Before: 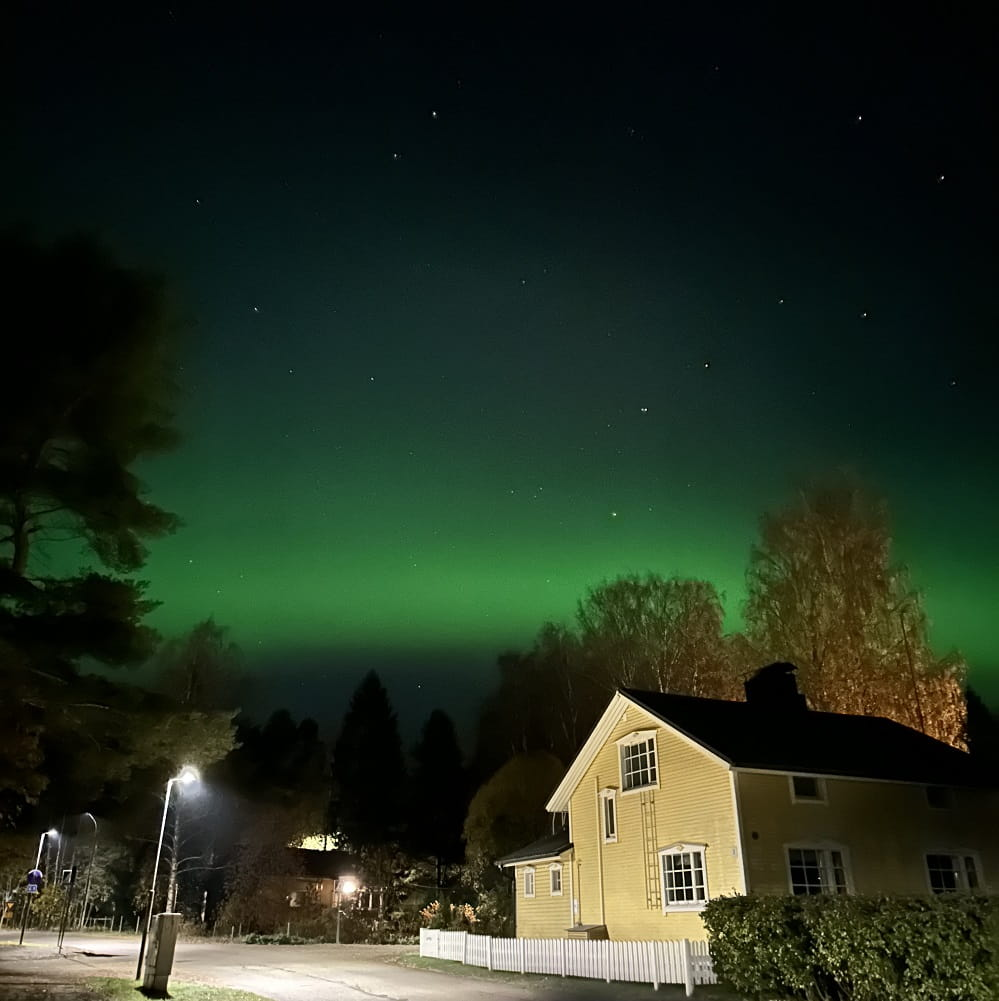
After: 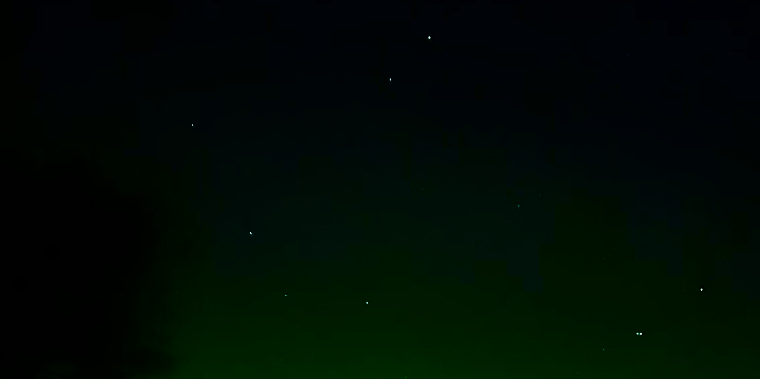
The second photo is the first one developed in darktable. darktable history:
contrast brightness saturation: contrast 0.196, brightness 0.168, saturation 0.222
exposure: black level correction 0.099, exposure -0.094 EV, compensate highlight preservation false
crop: left 0.547%, top 7.649%, right 23.287%, bottom 54.423%
